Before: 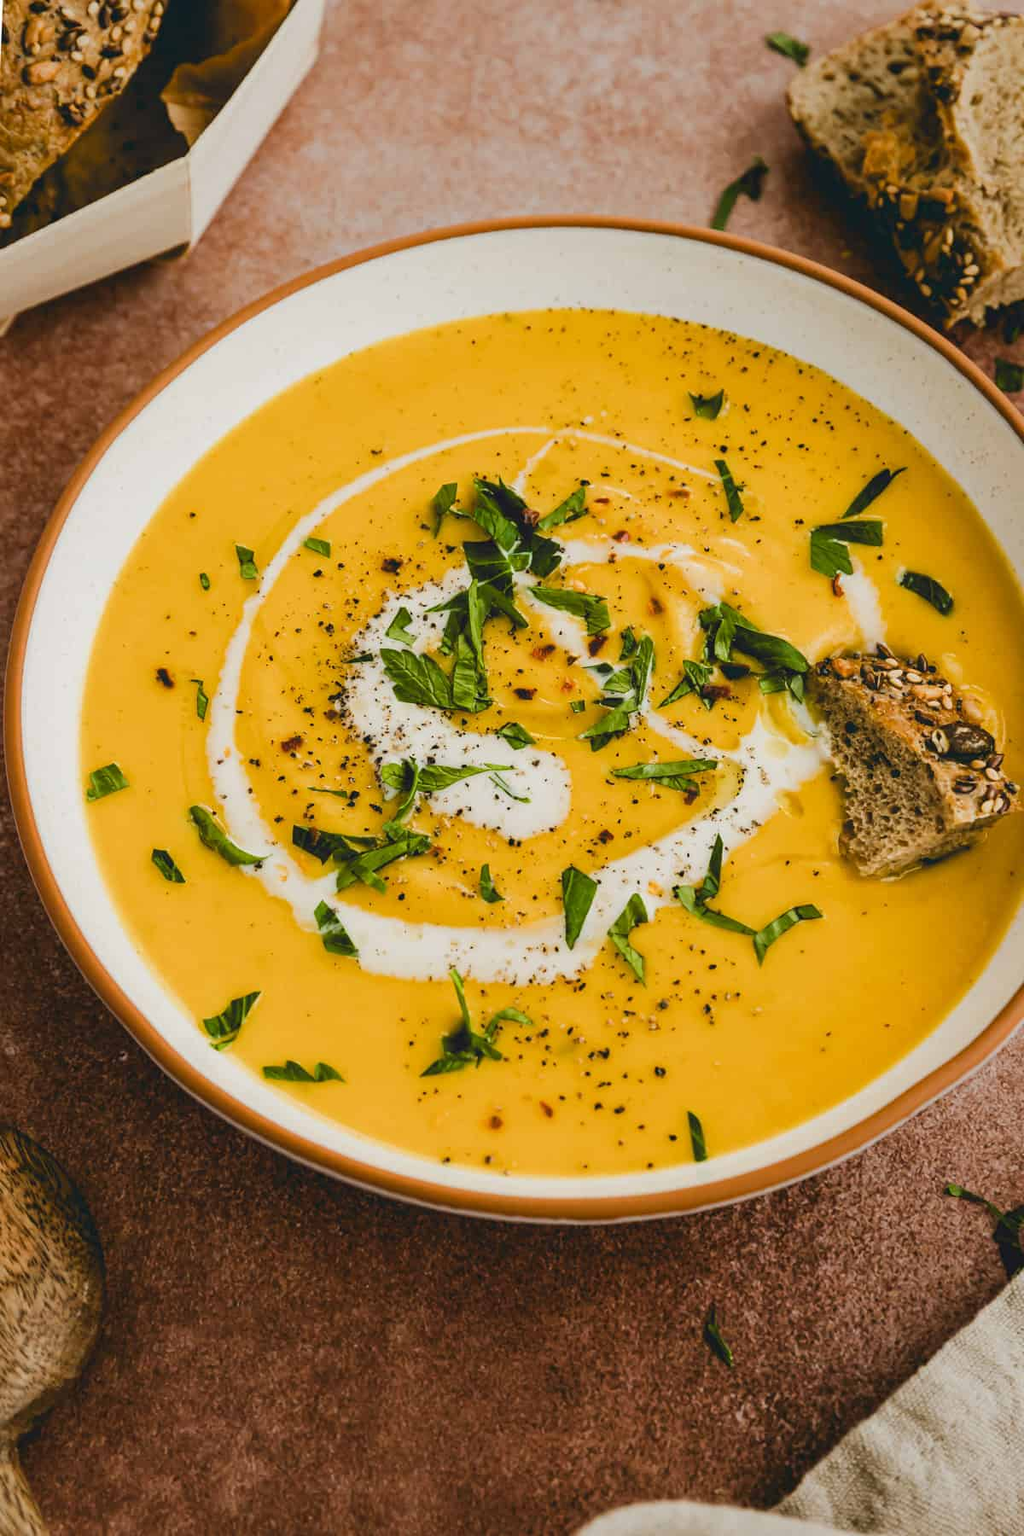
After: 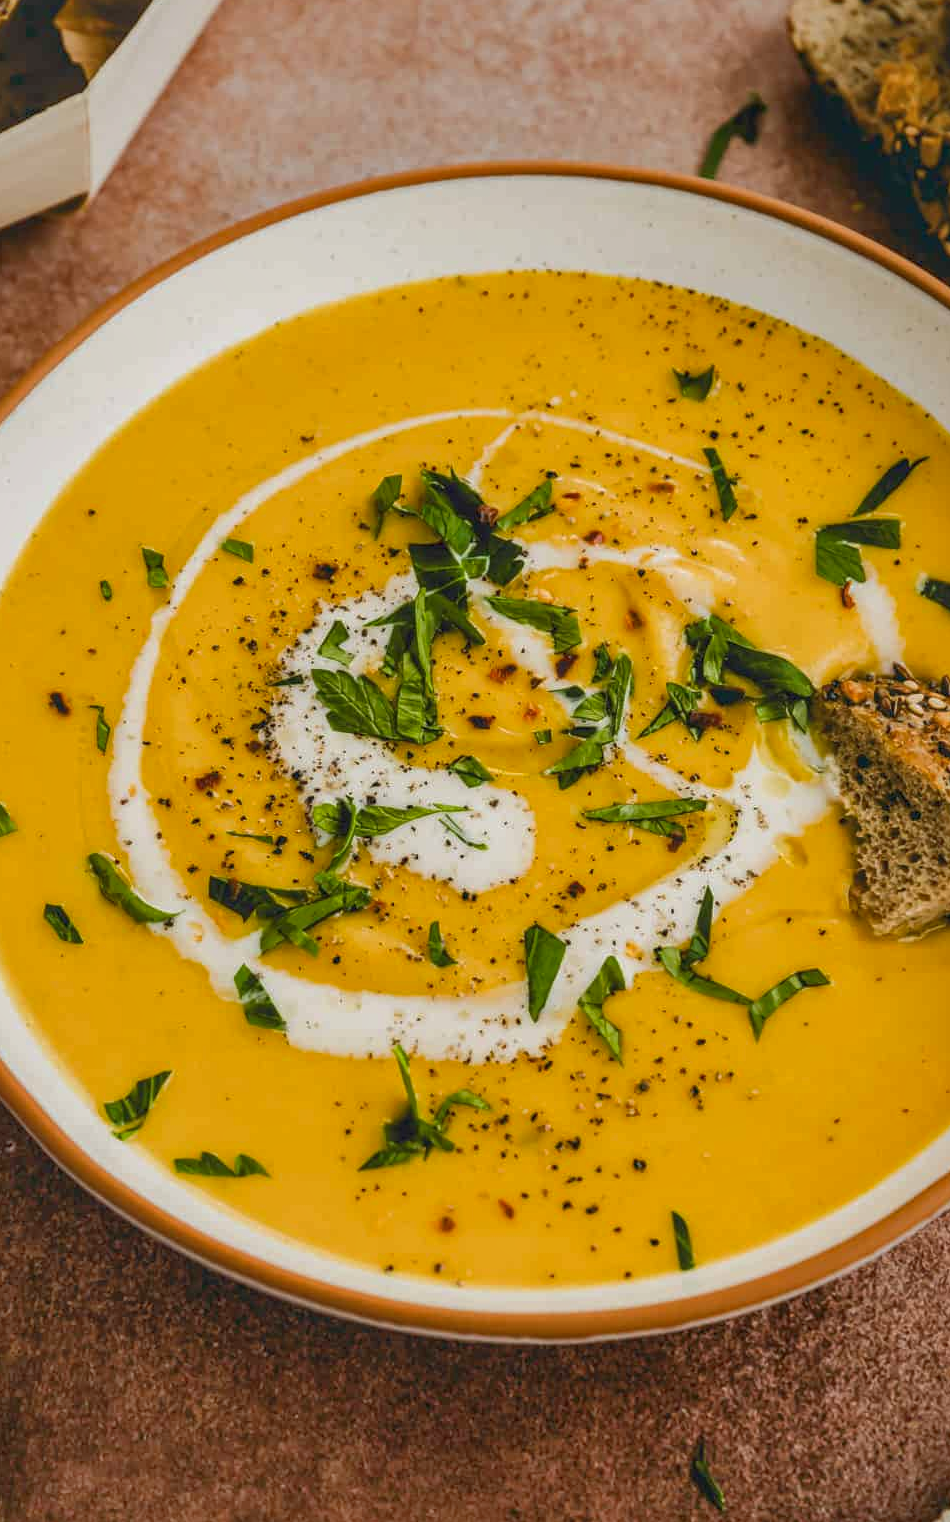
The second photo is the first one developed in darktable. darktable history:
crop: left 11.208%, top 5.1%, right 9.604%, bottom 10.336%
local contrast: on, module defaults
shadows and highlights: on, module defaults
